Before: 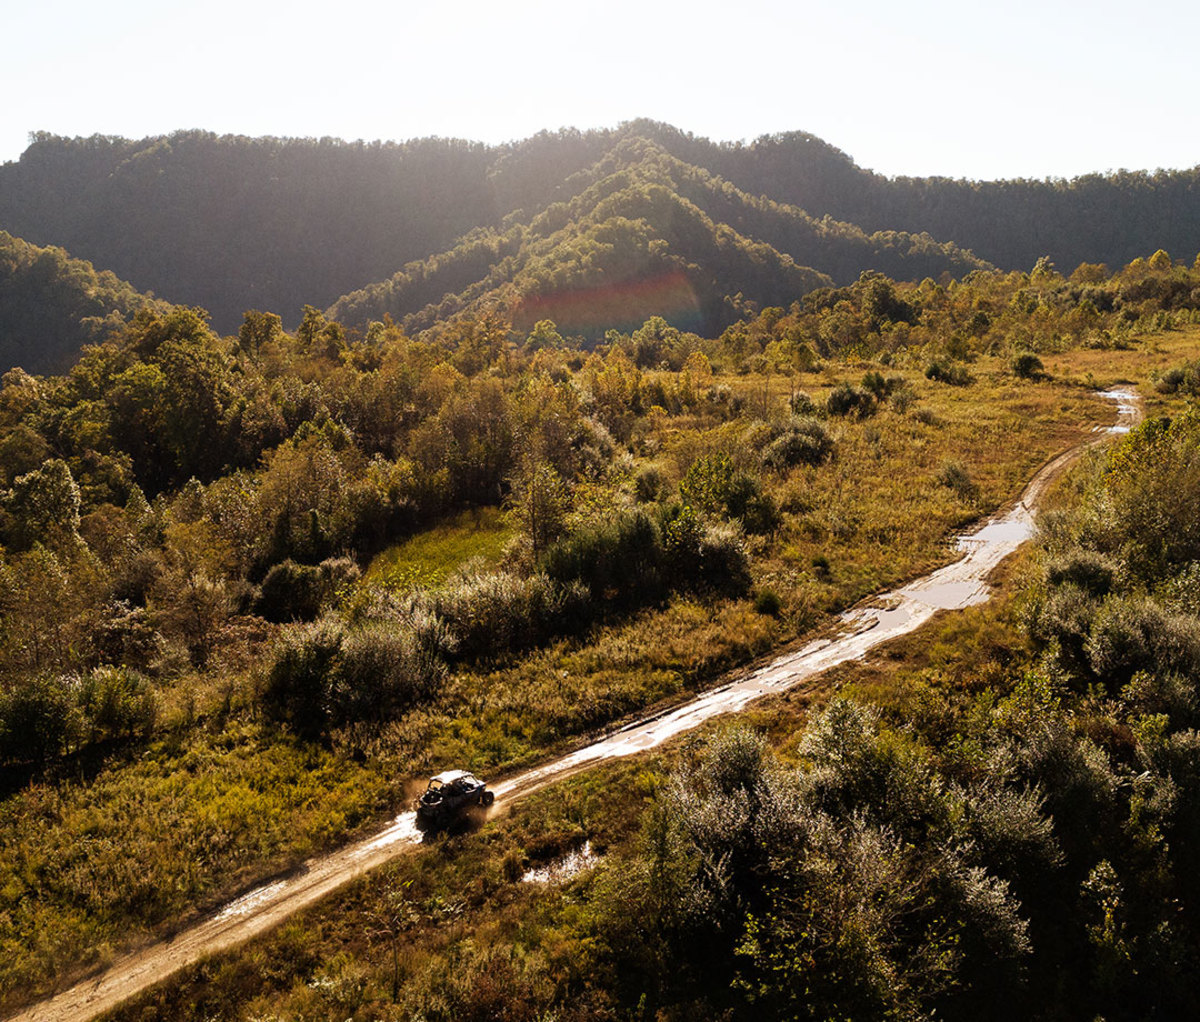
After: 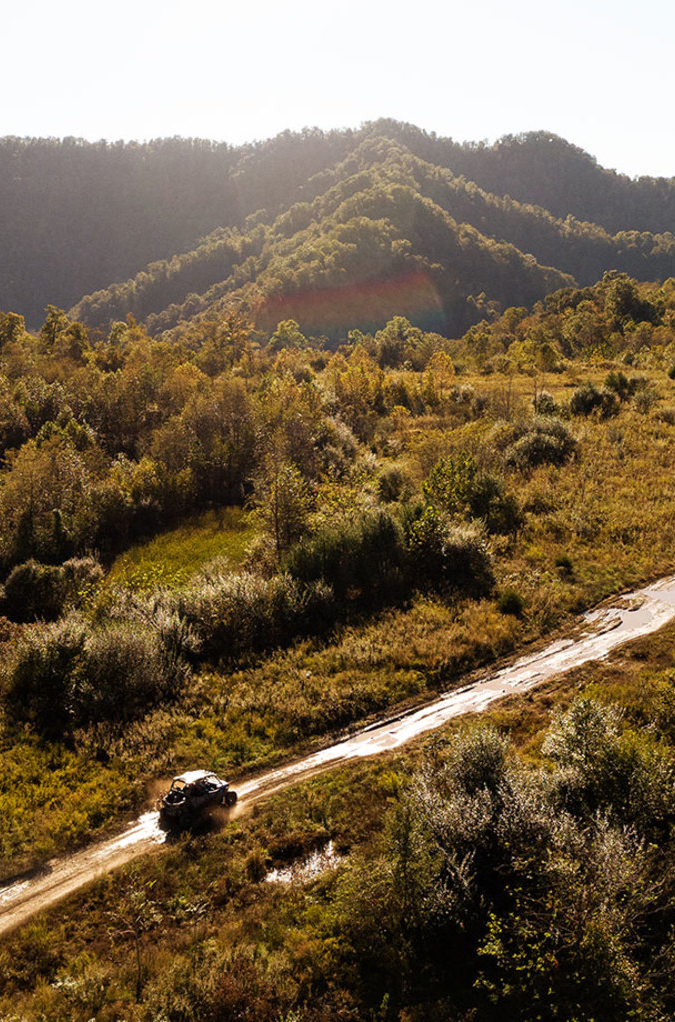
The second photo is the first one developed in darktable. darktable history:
crop: left 21.496%, right 22.254%
tone equalizer: on, module defaults
